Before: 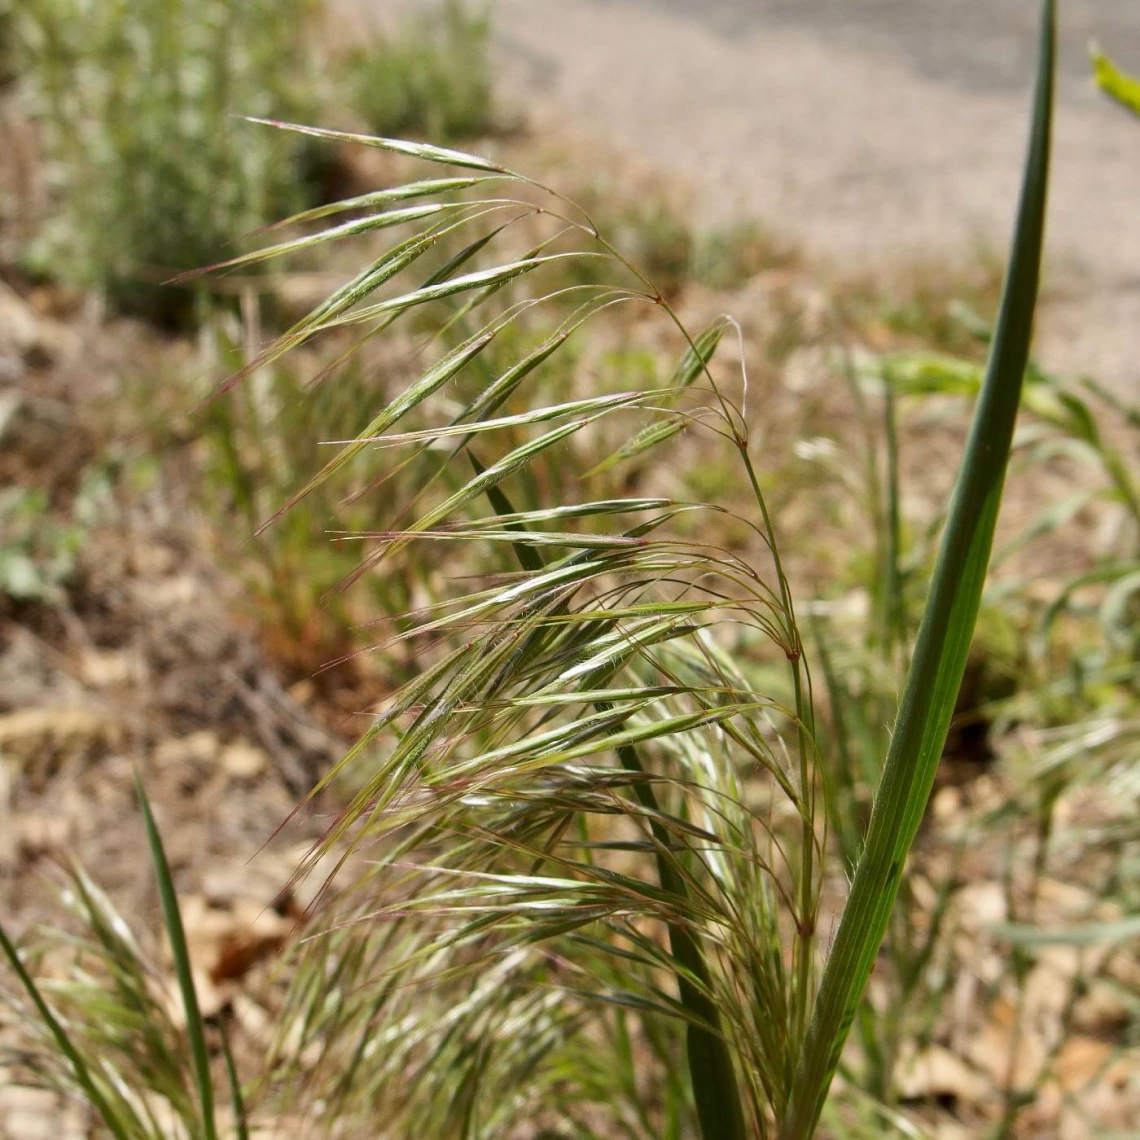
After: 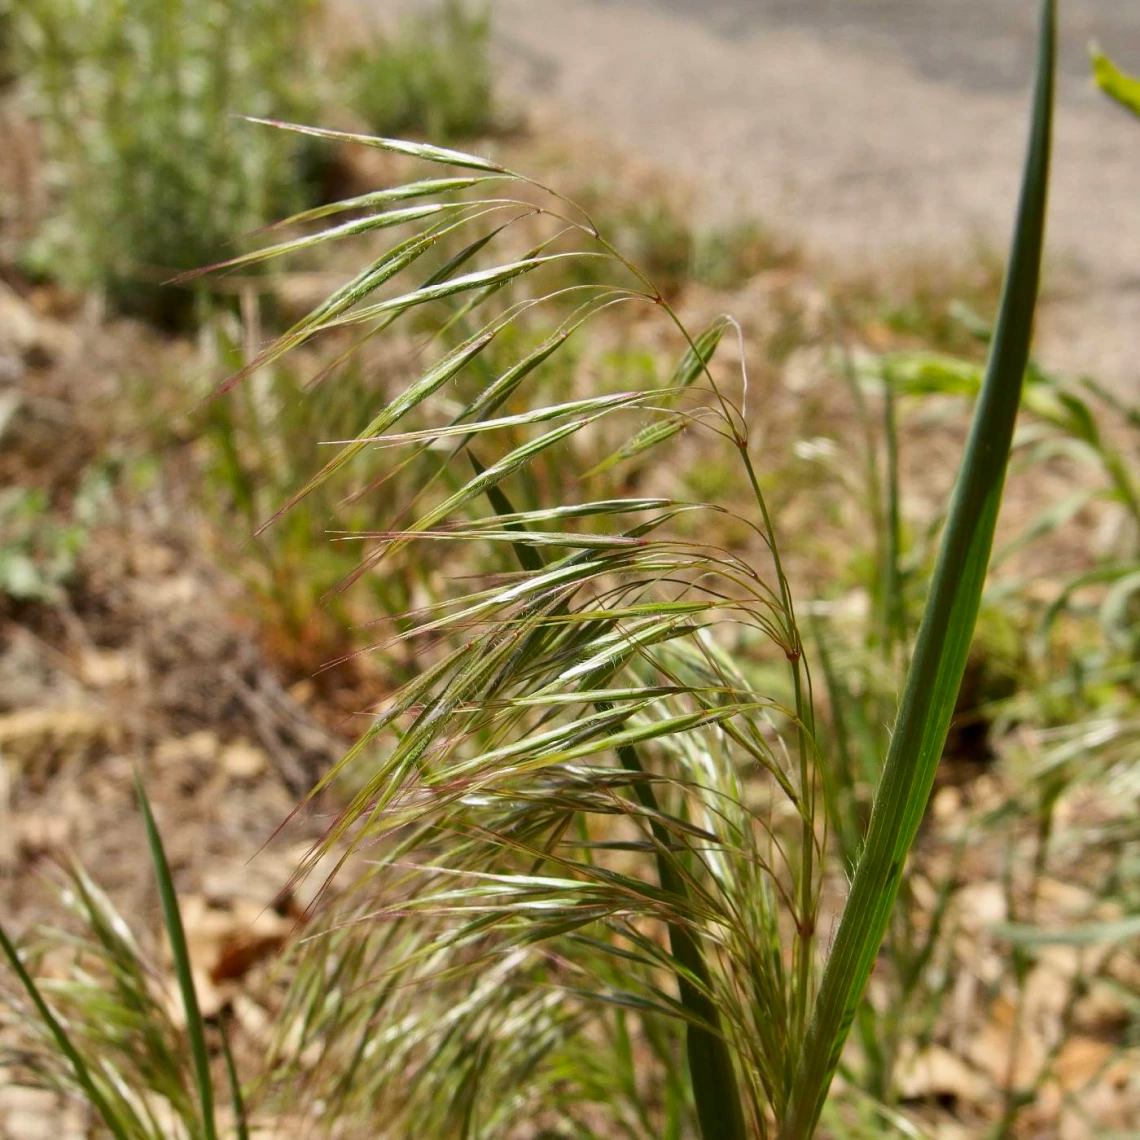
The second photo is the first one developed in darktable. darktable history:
contrast brightness saturation: saturation 0.132
shadows and highlights: low approximation 0.01, soften with gaussian
